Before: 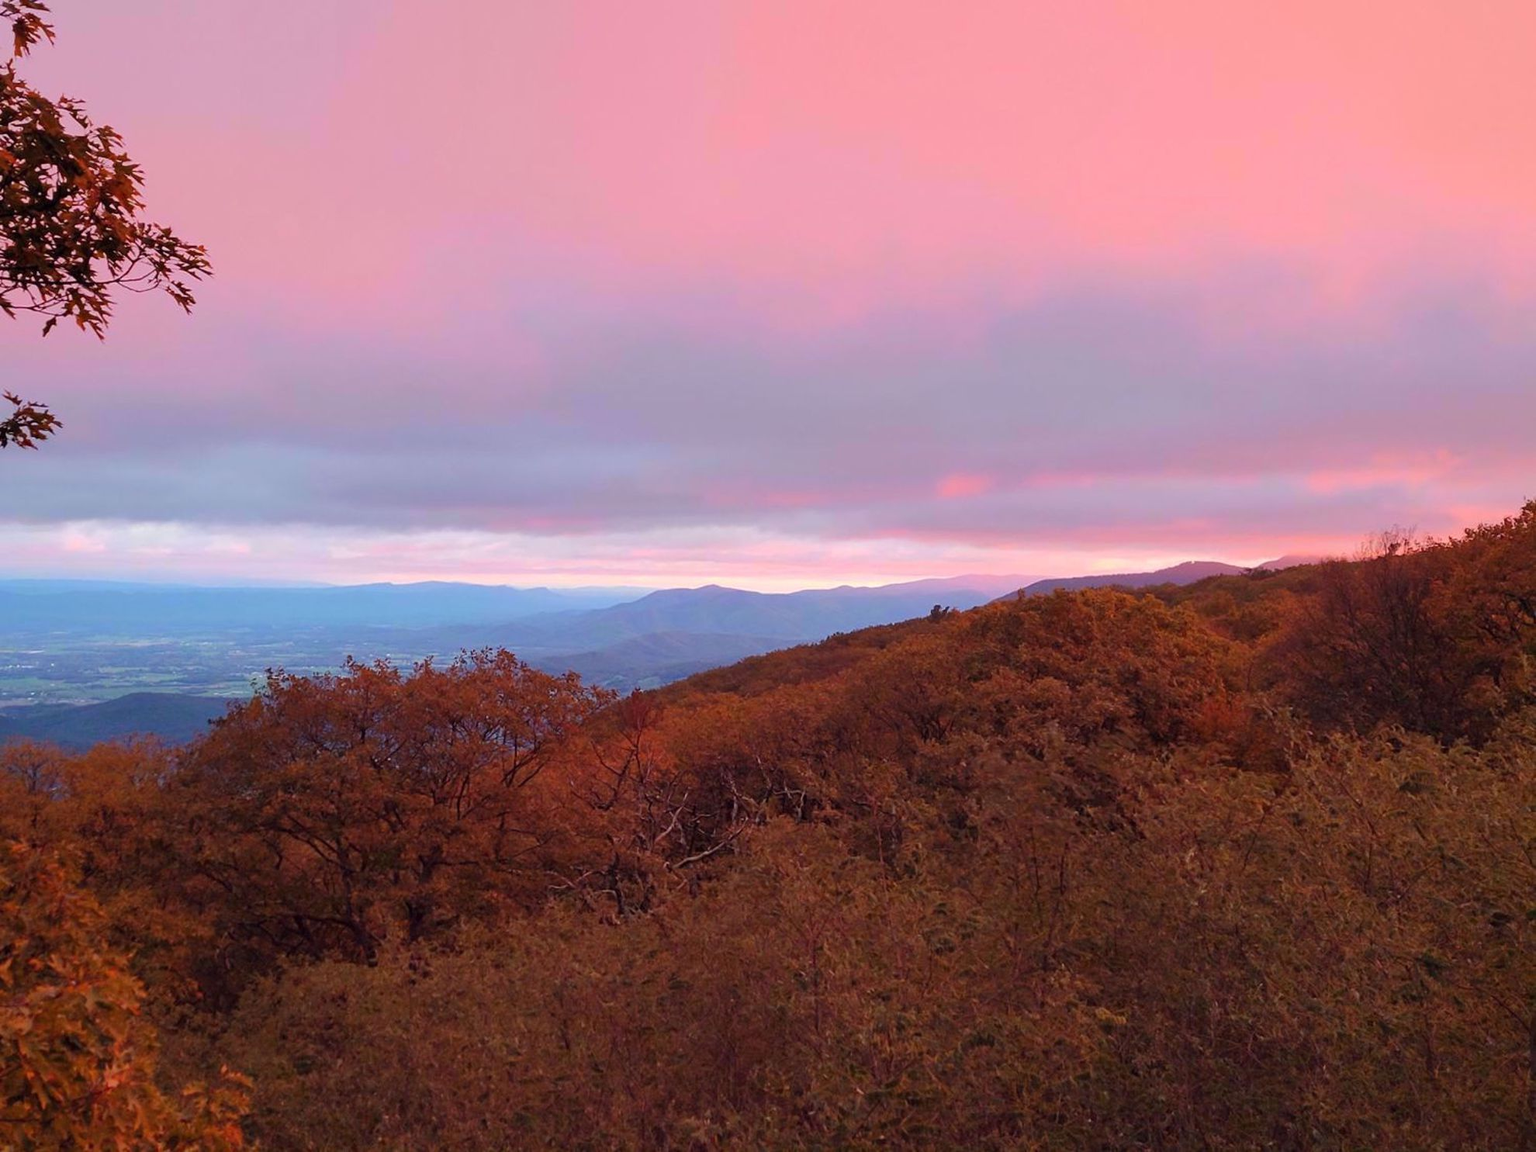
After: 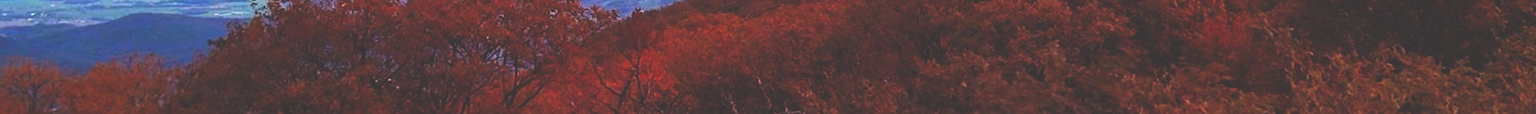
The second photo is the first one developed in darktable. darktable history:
exposure: compensate highlight preservation false
vibrance: vibrance 22%
base curve: curves: ch0 [(0, 0.036) (0.007, 0.037) (0.604, 0.887) (1, 1)], preserve colors none
crop and rotate: top 59.084%, bottom 30.916%
